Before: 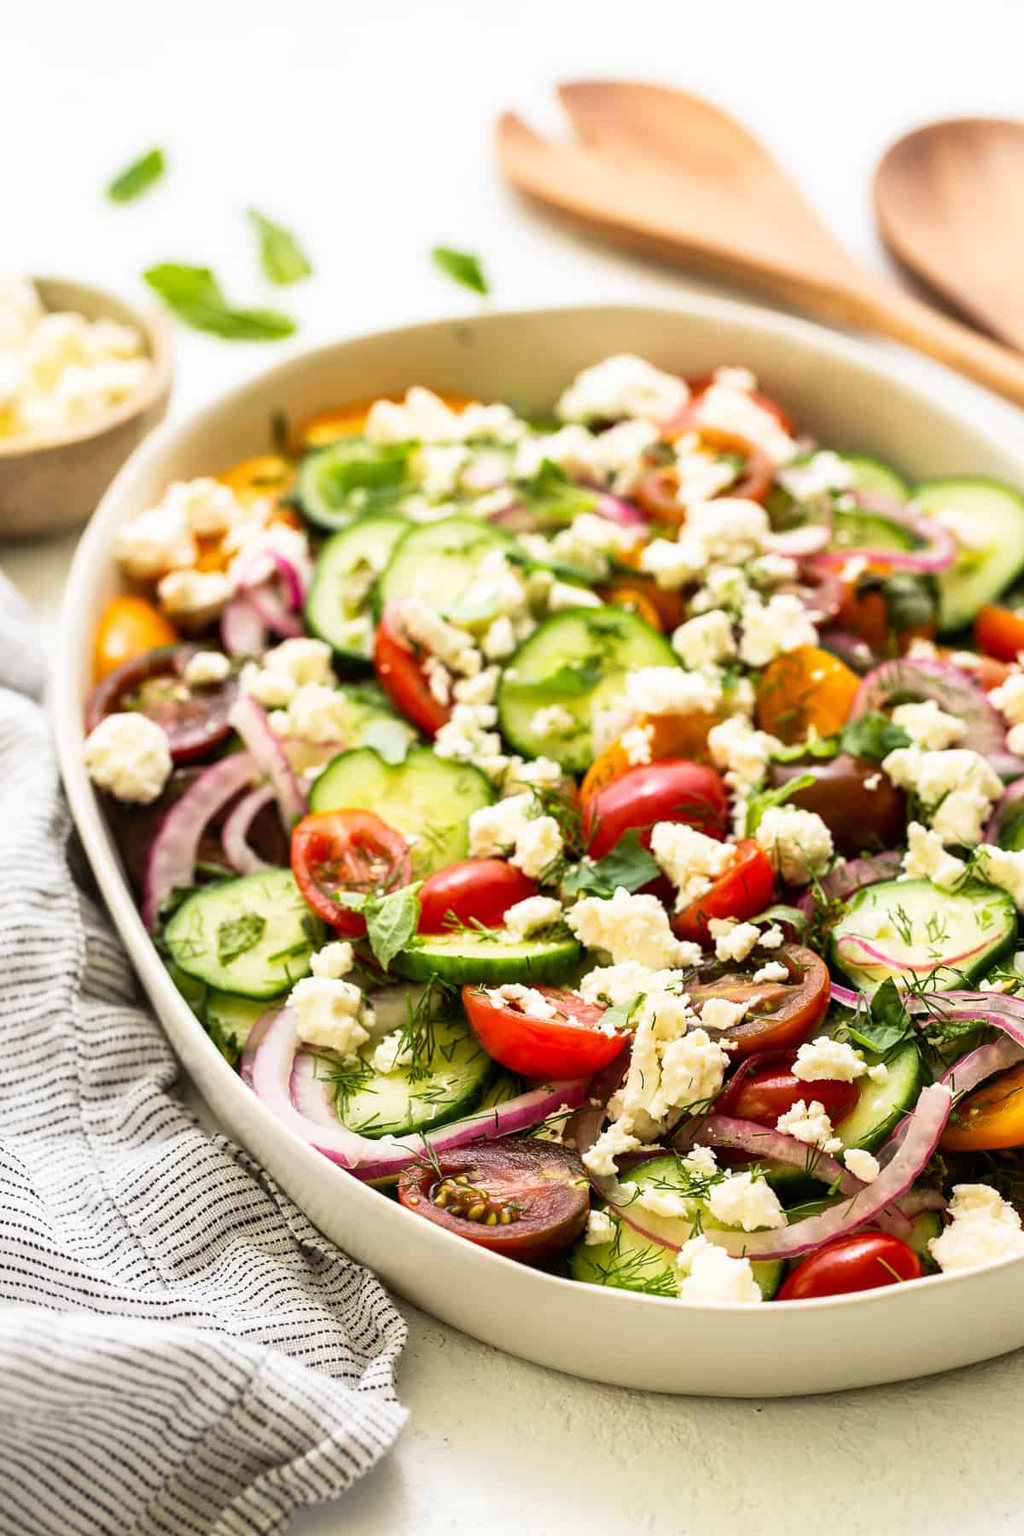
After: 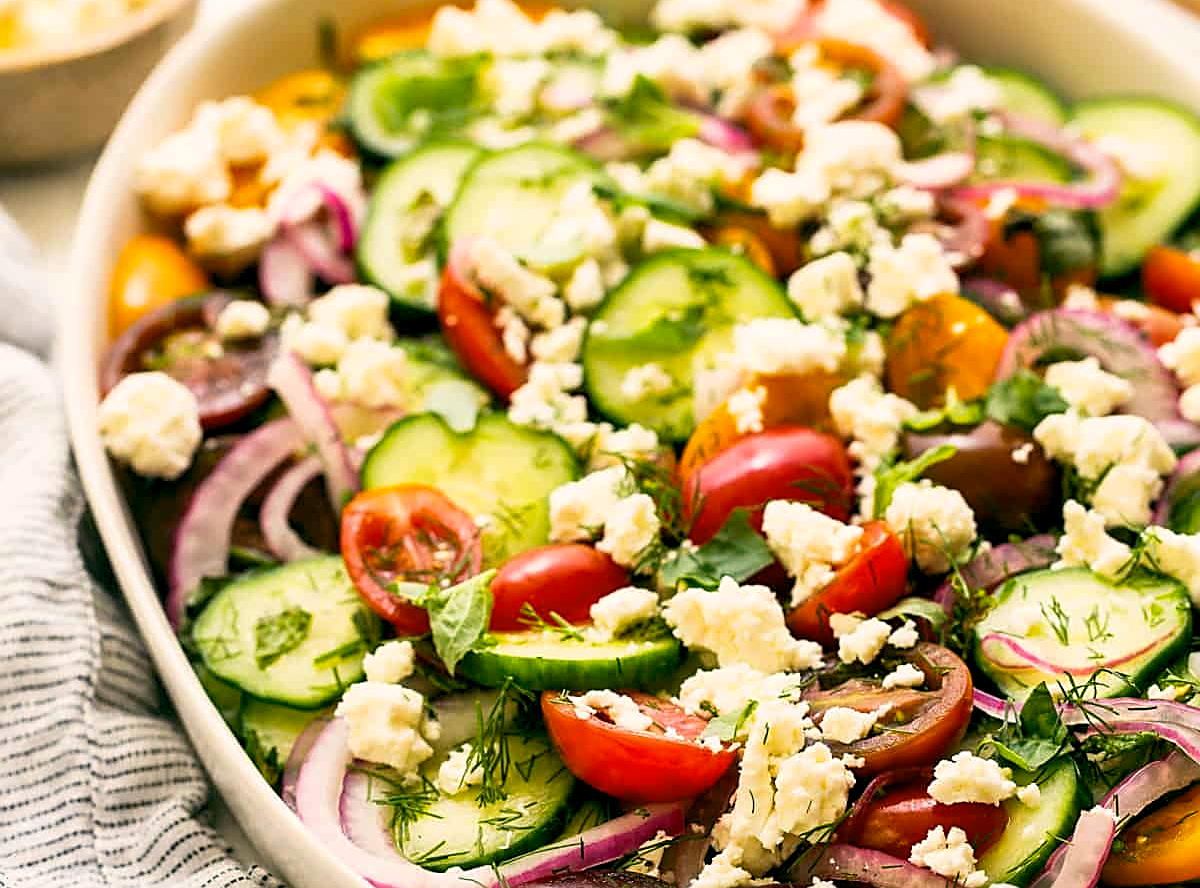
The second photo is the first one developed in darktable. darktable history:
color balance rgb: shadows lift › chroma 1.932%, shadows lift › hue 262.13°, highlights gain › chroma 1.649%, highlights gain › hue 55.7°, global offset › luminance -0.339%, global offset › chroma 0.11%, global offset › hue 166.11°, perceptual saturation grading › global saturation 8.748%
crop and rotate: top 25.741%, bottom 24.918%
sharpen: amount 0.595
